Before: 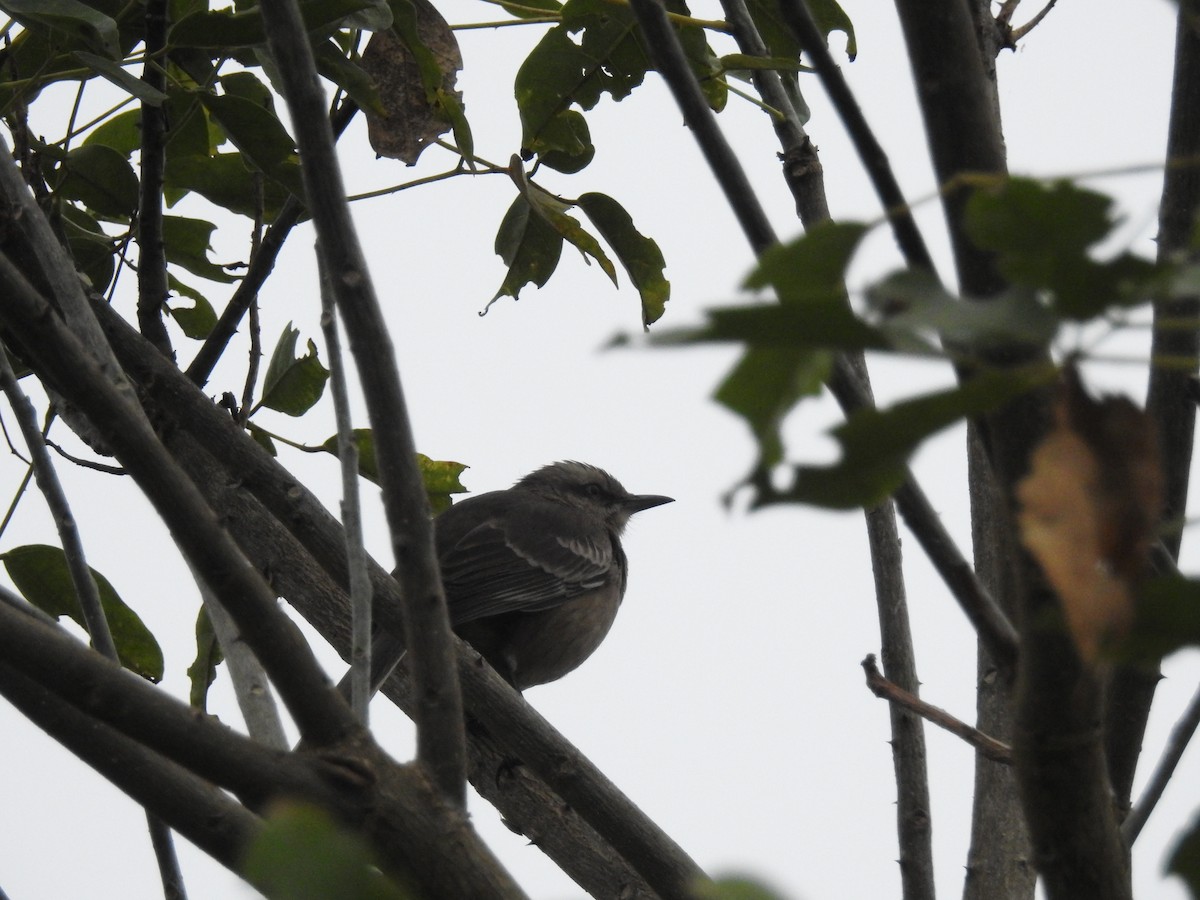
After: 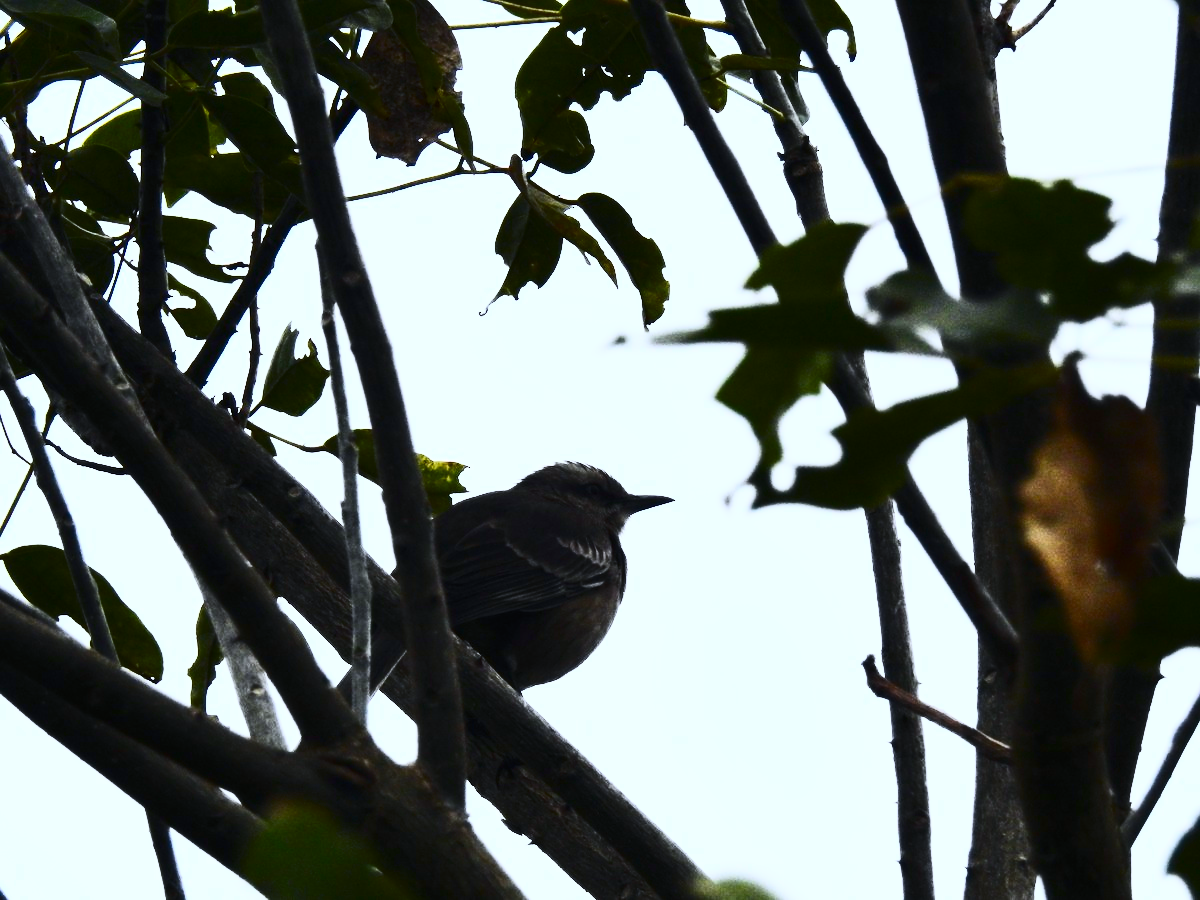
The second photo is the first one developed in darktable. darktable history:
color balance rgb: perceptual saturation grading › global saturation 25%, perceptual brilliance grading › mid-tones 10%, perceptual brilliance grading › shadows 15%, global vibrance 20%
contrast brightness saturation: contrast 0.93, brightness 0.2
white balance: red 0.954, blue 1.079
shadows and highlights: soften with gaussian
